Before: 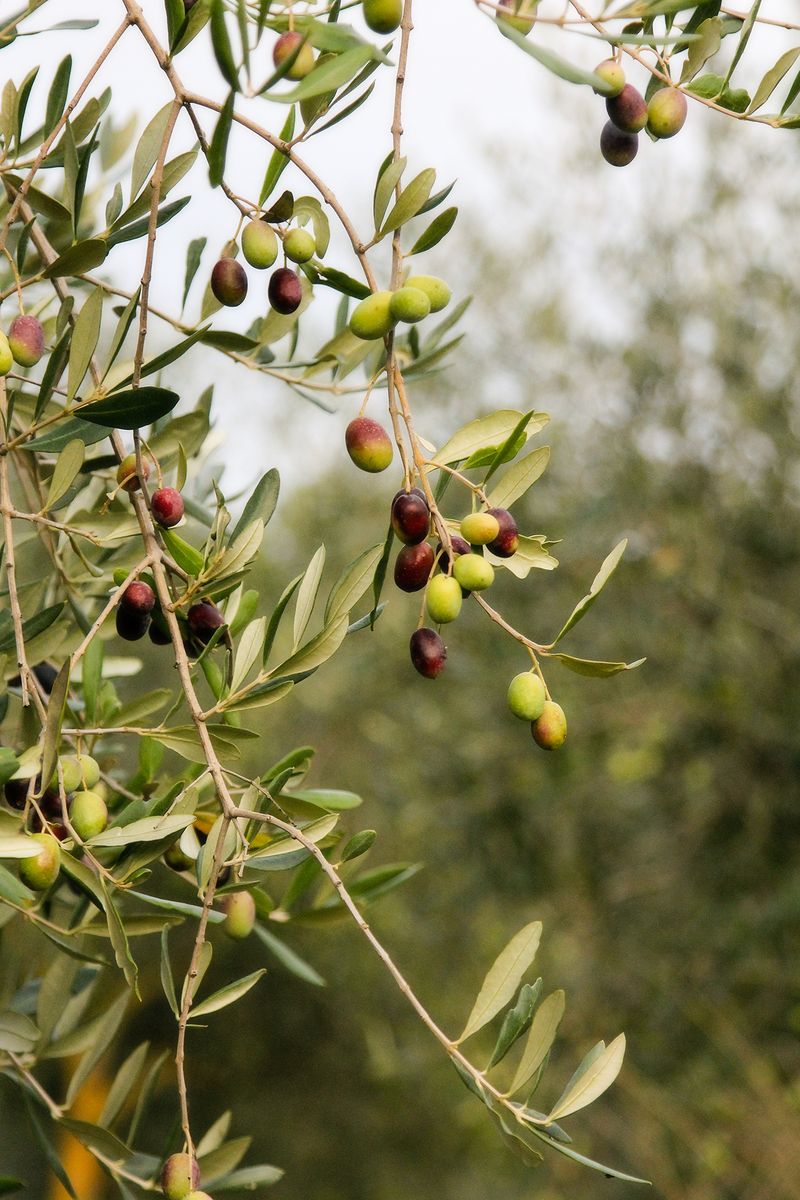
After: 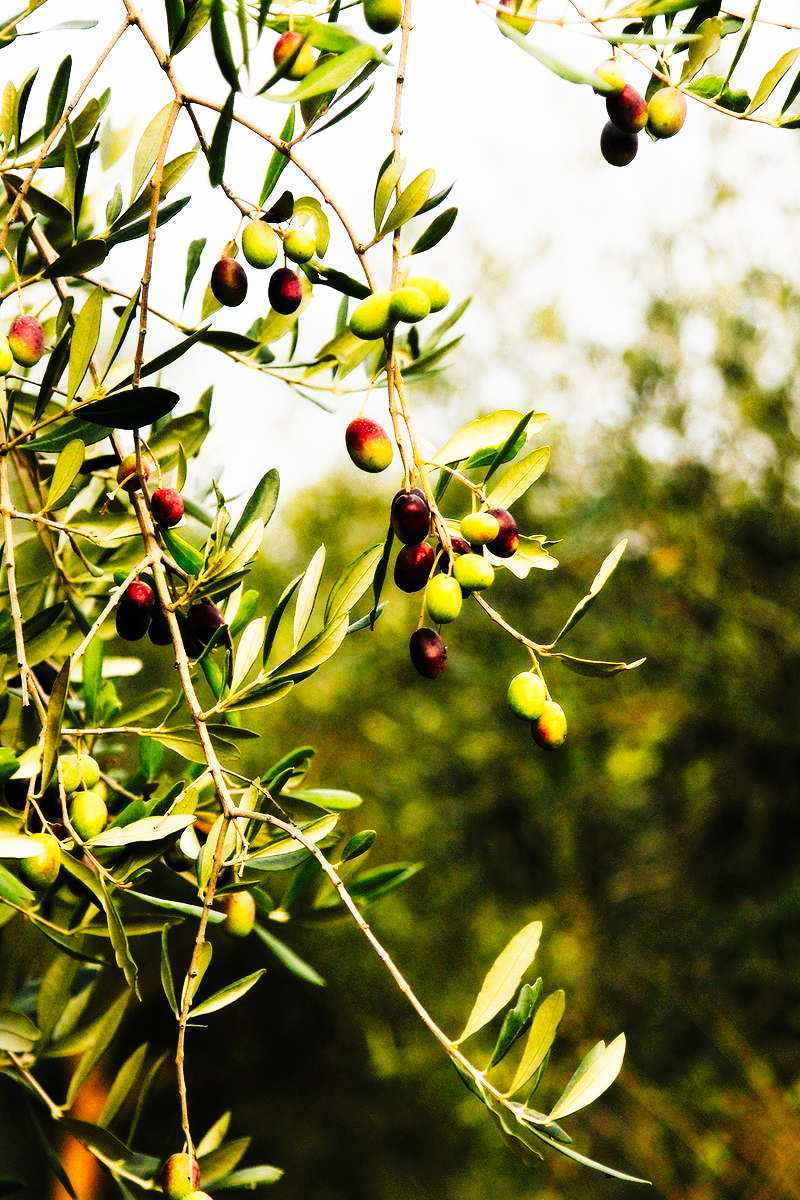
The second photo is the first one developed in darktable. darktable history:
tone curve: curves: ch0 [(0, 0) (0.003, 0.006) (0.011, 0.008) (0.025, 0.011) (0.044, 0.015) (0.069, 0.019) (0.1, 0.023) (0.136, 0.03) (0.177, 0.042) (0.224, 0.065) (0.277, 0.103) (0.335, 0.177) (0.399, 0.294) (0.468, 0.463) (0.543, 0.639) (0.623, 0.805) (0.709, 0.909) (0.801, 0.967) (0.898, 0.989) (1, 1)], preserve colors none
filmic rgb: black relative exposure -9.5 EV, white relative exposure 3.02 EV, hardness 6.12
